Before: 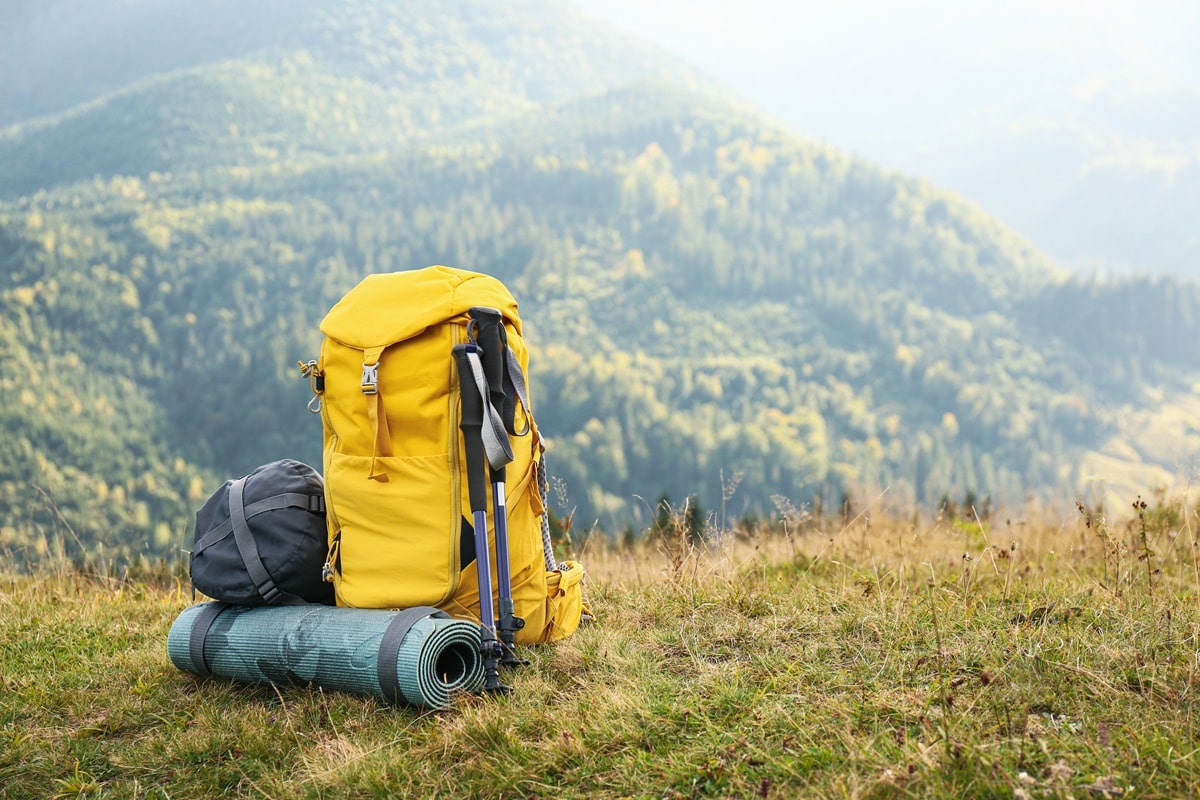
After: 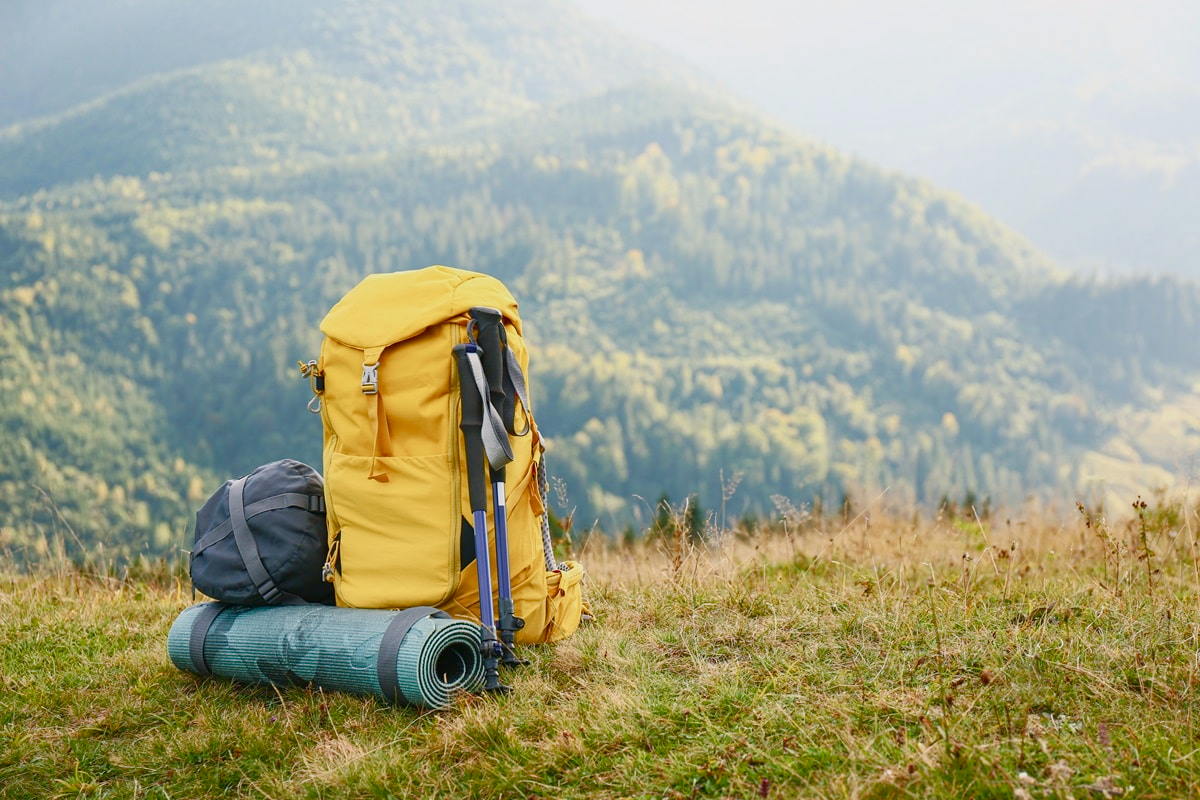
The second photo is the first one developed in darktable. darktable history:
color contrast: green-magenta contrast 1.2, blue-yellow contrast 1.2
color balance rgb: shadows lift › chroma 1%, shadows lift › hue 113°, highlights gain › chroma 0.2%, highlights gain › hue 333°, perceptual saturation grading › global saturation 20%, perceptual saturation grading › highlights -50%, perceptual saturation grading › shadows 25%, contrast -10%
